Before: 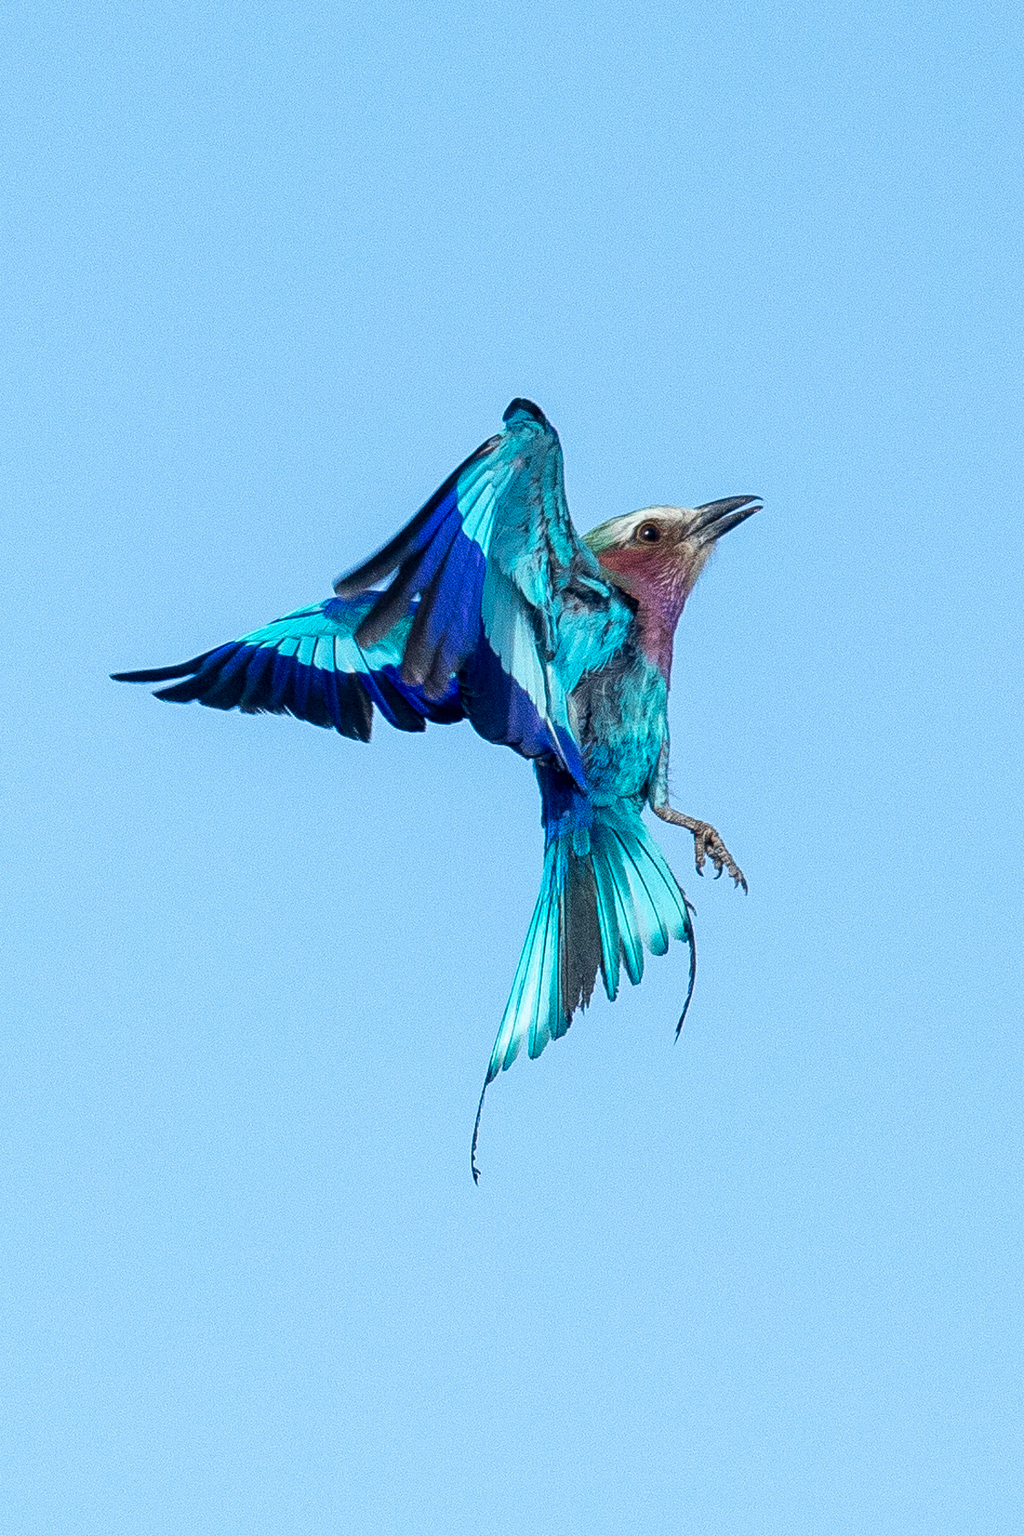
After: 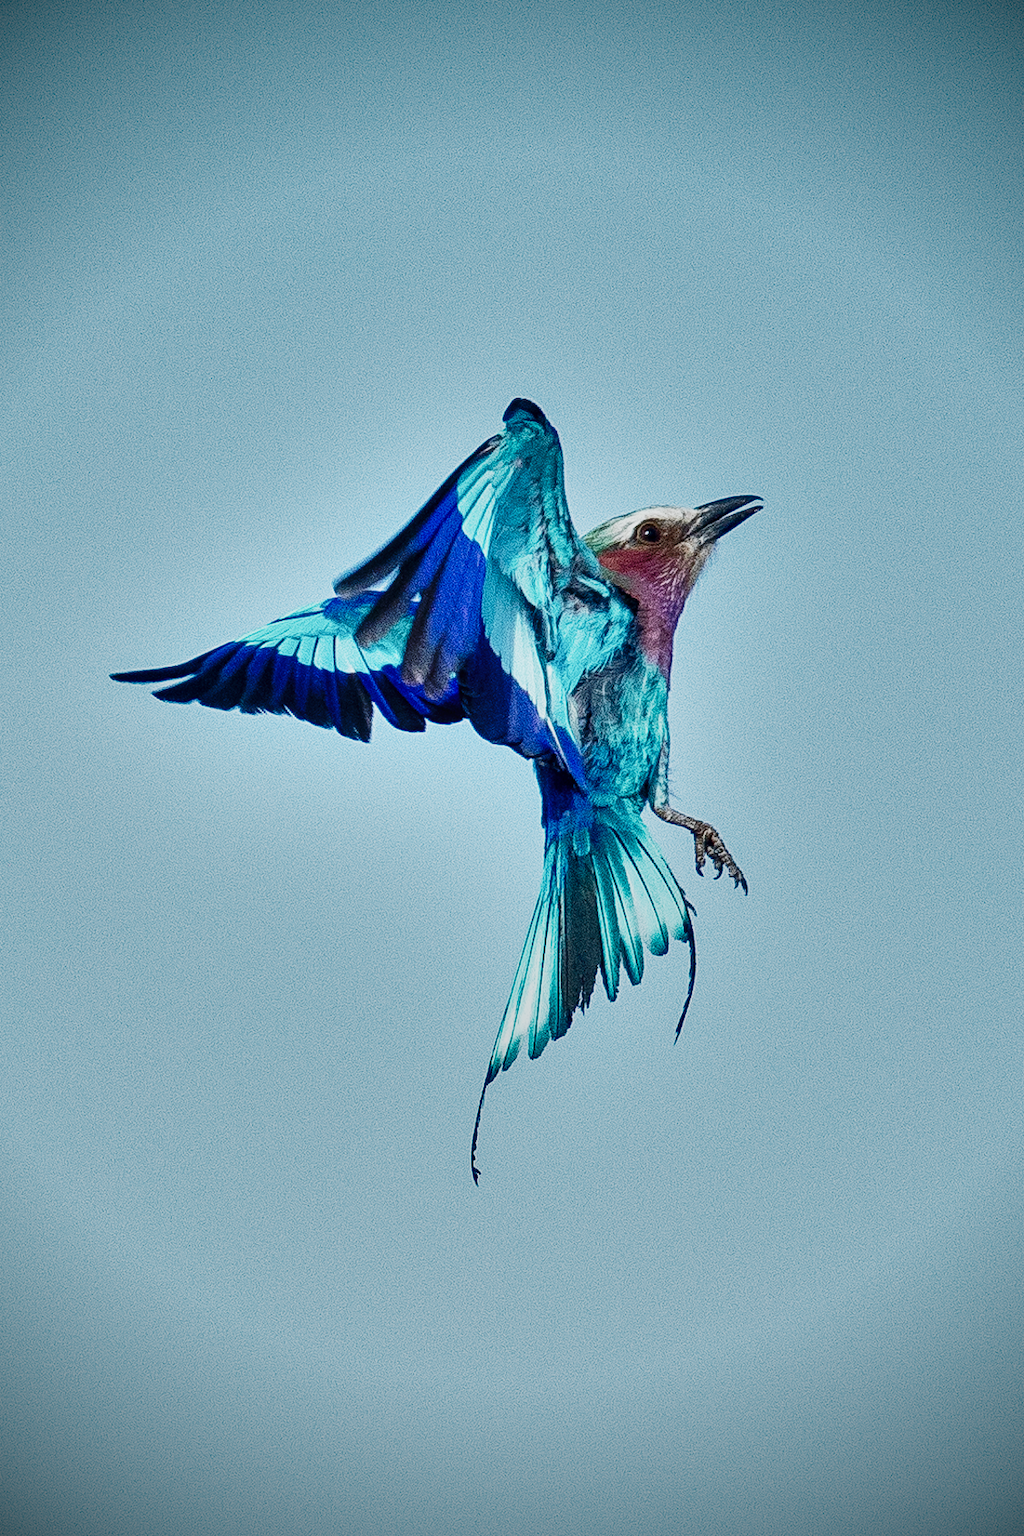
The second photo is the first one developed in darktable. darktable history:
shadows and highlights: white point adjustment -3.46, highlights -63.84, soften with gaussian
contrast brightness saturation: contrast -0.078, brightness -0.033, saturation -0.11
local contrast: highlights 107%, shadows 99%, detail 119%, midtone range 0.2
base curve: curves: ch0 [(0, 0) (0.028, 0.03) (0.121, 0.232) (0.46, 0.748) (0.859, 0.968) (1, 1)], preserve colors none
exposure: compensate highlight preservation false
vignetting: brightness -0.994, saturation 0.499
